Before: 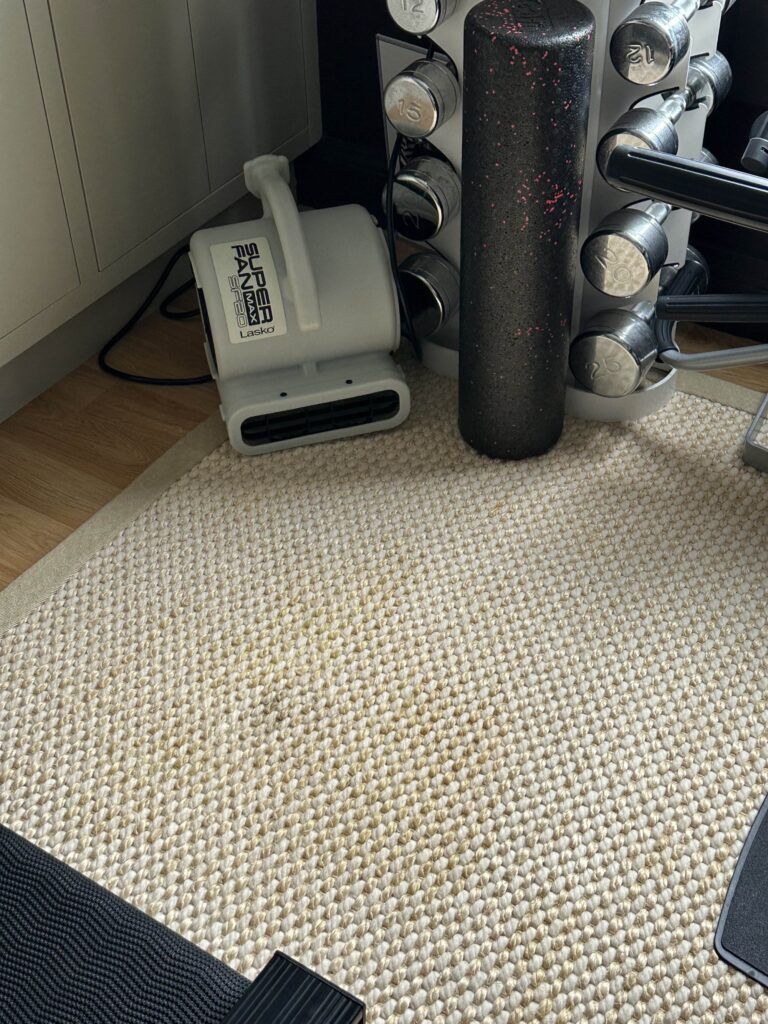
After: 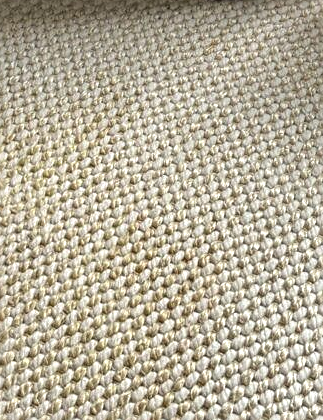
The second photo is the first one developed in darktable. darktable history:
local contrast: detail 130%
crop: left 37.221%, top 45.169%, right 20.63%, bottom 13.777%
sharpen: on, module defaults
